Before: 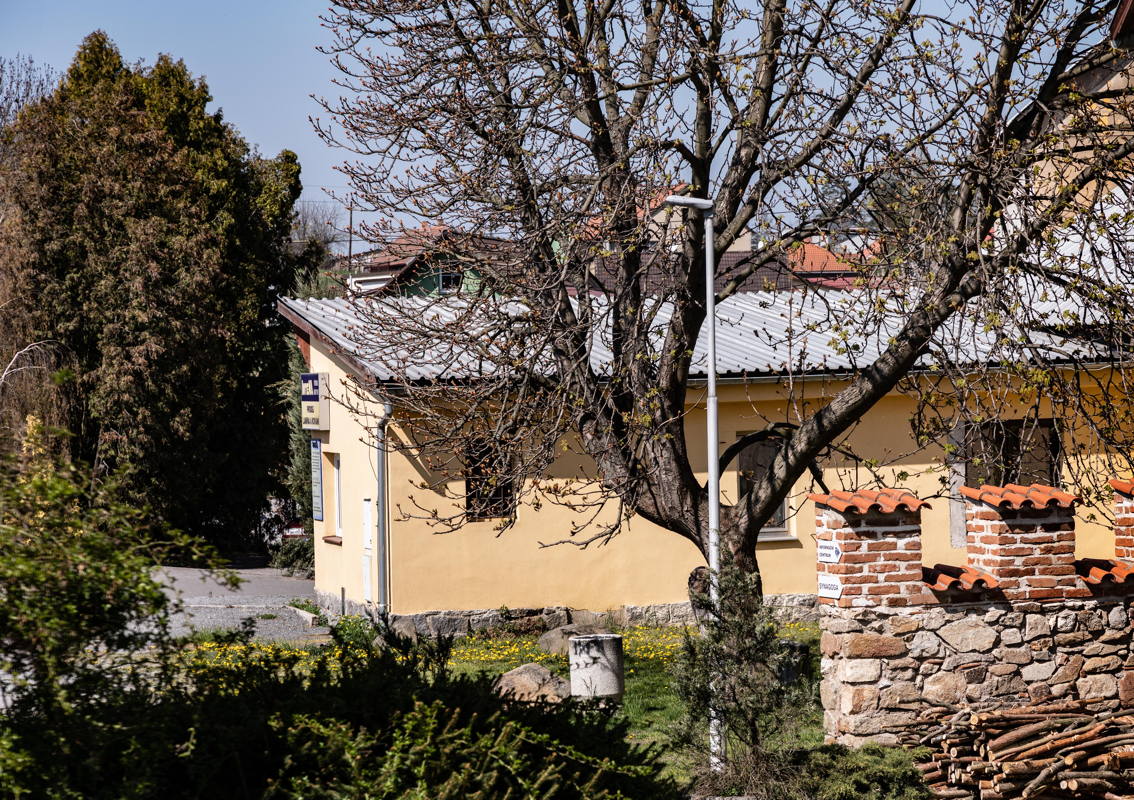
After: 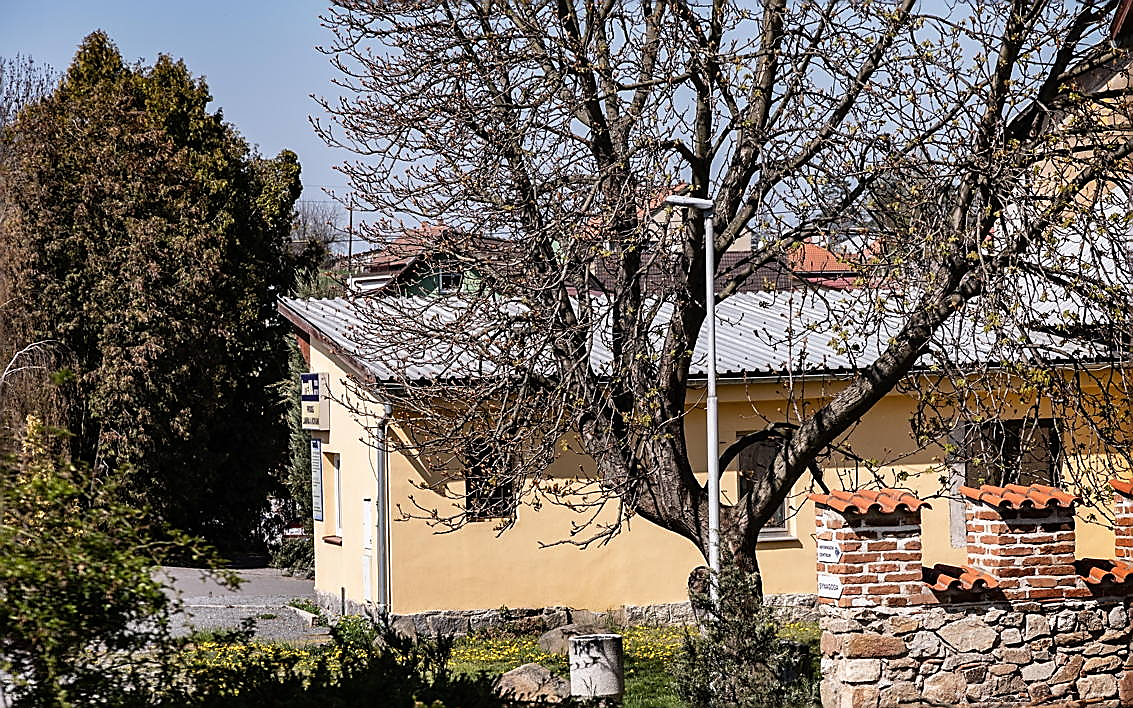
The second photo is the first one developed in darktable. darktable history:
sharpen: radius 1.399, amount 1.25, threshold 0.707
crop and rotate: top 0%, bottom 11.479%
